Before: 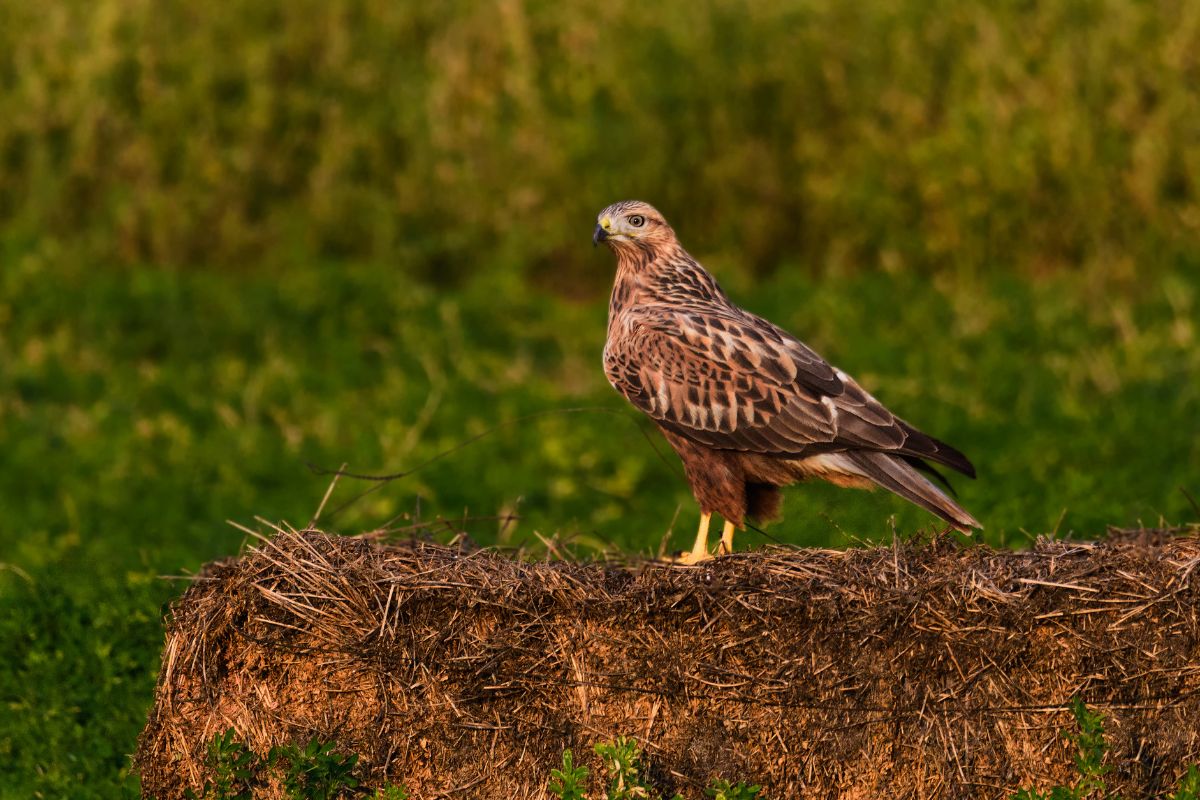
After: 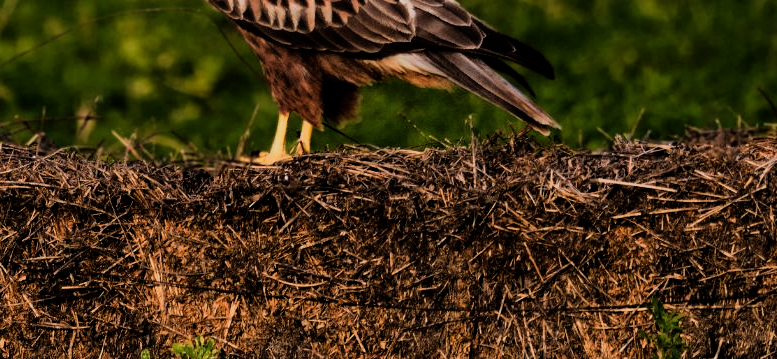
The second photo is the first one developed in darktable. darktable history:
crop and rotate: left 35.201%, top 50.243%, bottom 4.788%
filmic rgb: black relative exposure -5.05 EV, white relative exposure 3.99 EV, hardness 2.87, contrast 1.299, highlights saturation mix -30.68%
